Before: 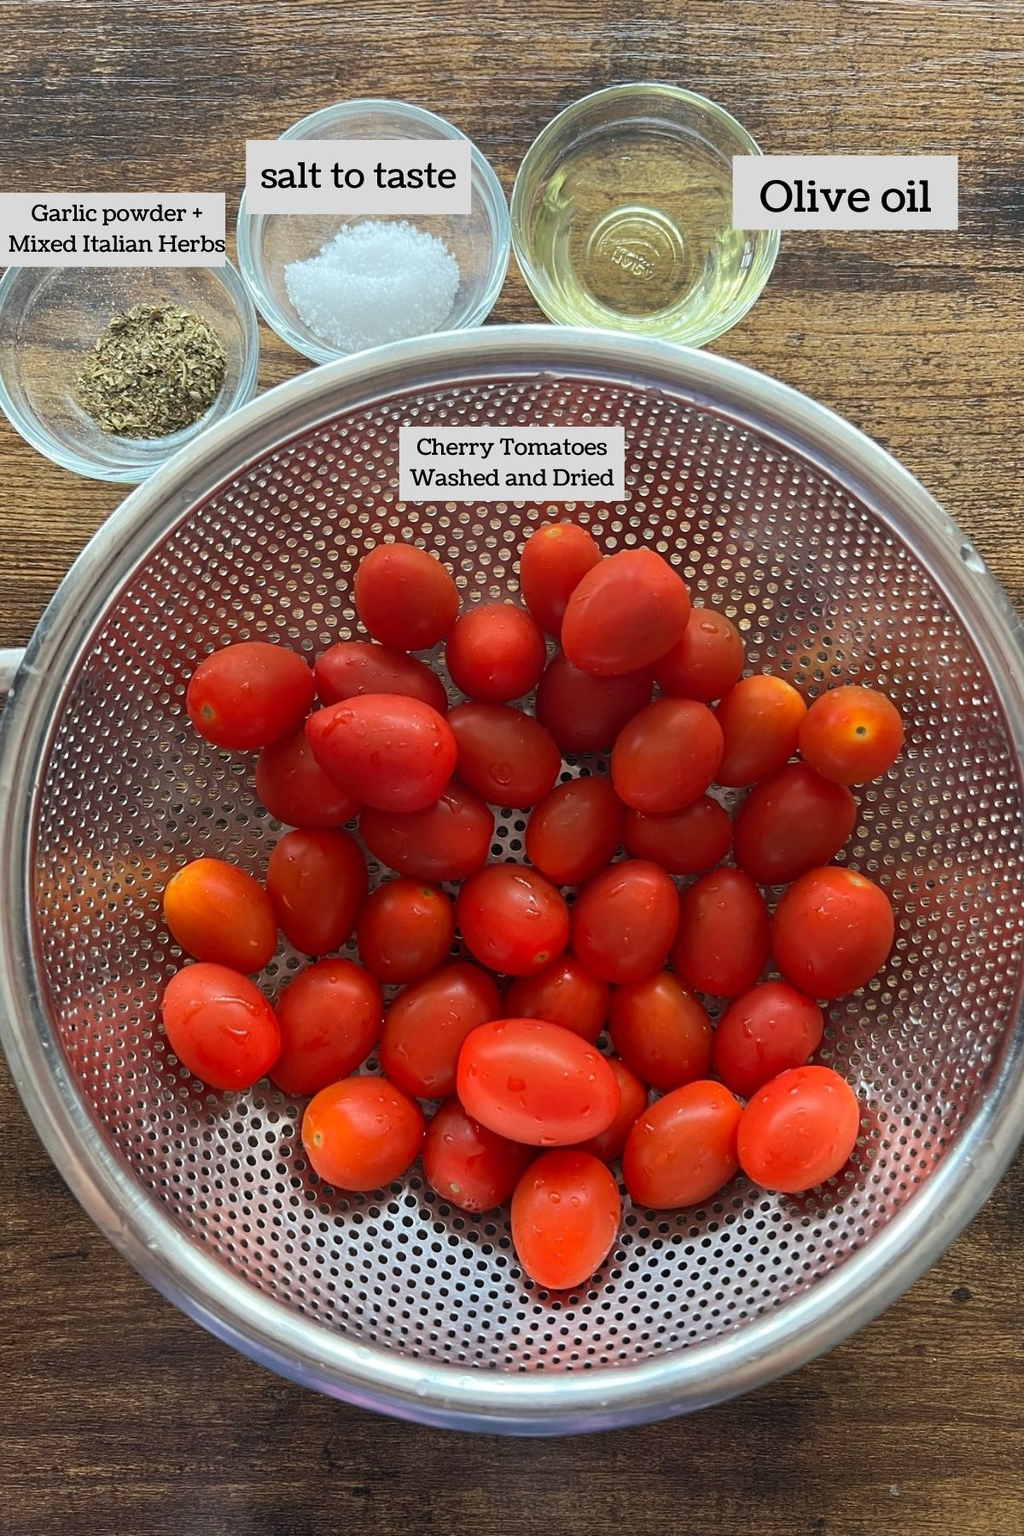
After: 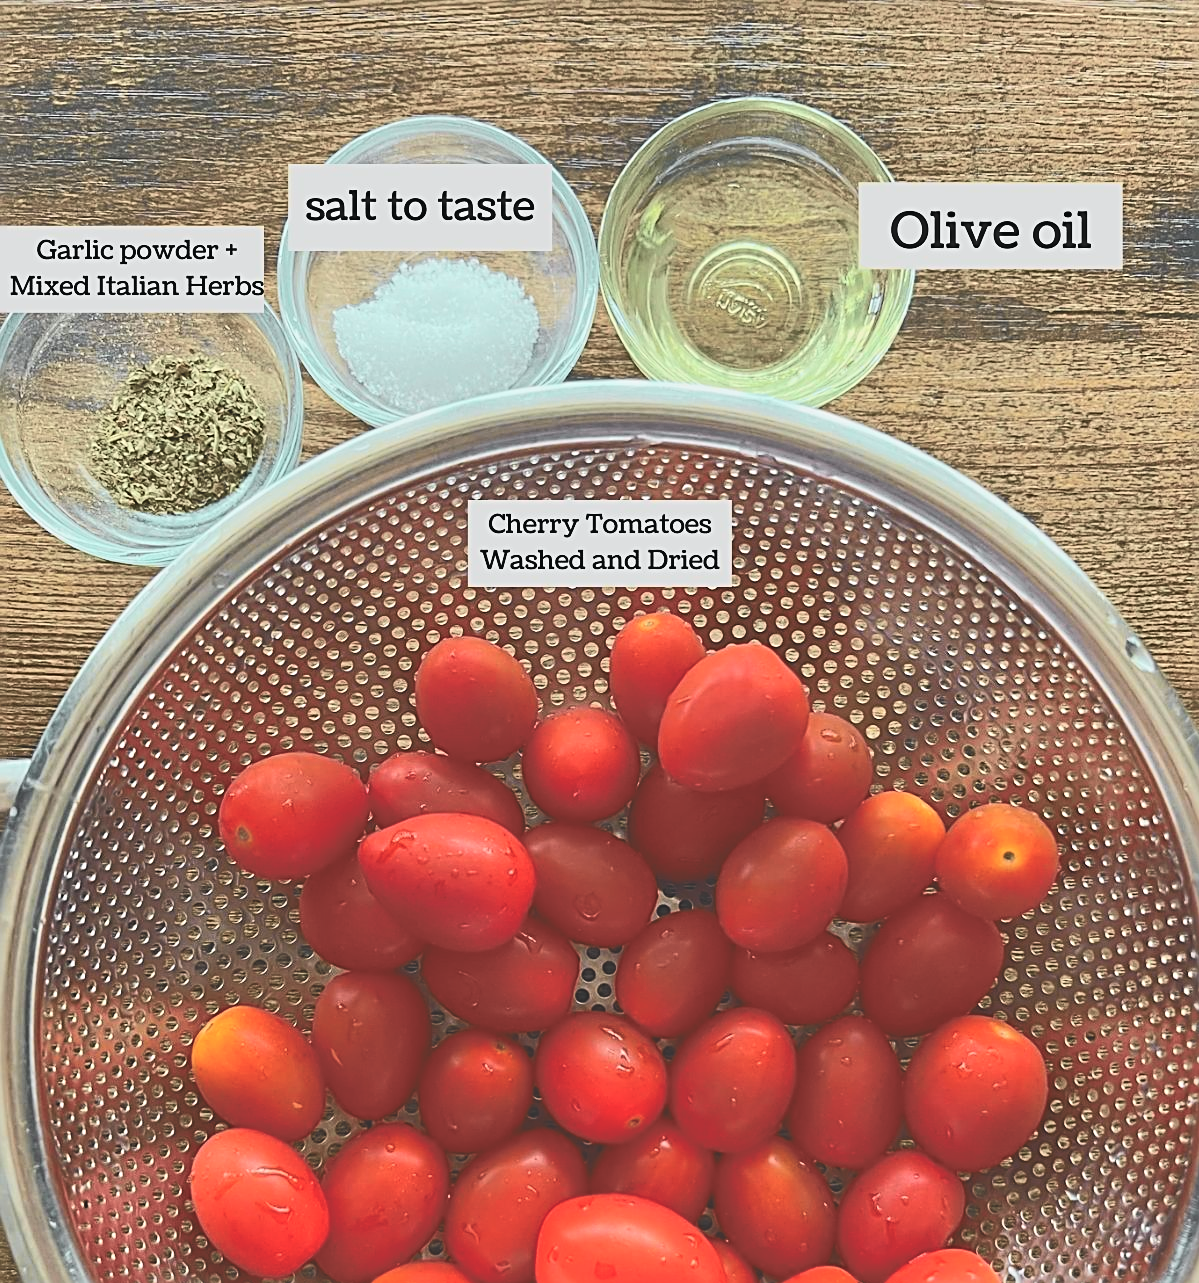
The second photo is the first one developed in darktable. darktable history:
crop: right 0%, bottom 28.669%
exposure: black level correction -0.027
sharpen: radius 2.68, amount 0.656
tone curve: curves: ch0 [(0, 0.026) (0.181, 0.223) (0.405, 0.46) (0.456, 0.528) (0.634, 0.728) (0.877, 0.89) (0.984, 0.935)]; ch1 [(0, 0) (0.443, 0.43) (0.492, 0.488) (0.566, 0.579) (0.595, 0.625) (0.65, 0.657) (0.696, 0.725) (1, 1)]; ch2 [(0, 0) (0.33, 0.301) (0.421, 0.443) (0.447, 0.489) (0.495, 0.494) (0.537, 0.57) (0.586, 0.591) (0.663, 0.686) (1, 1)], color space Lab, independent channels
